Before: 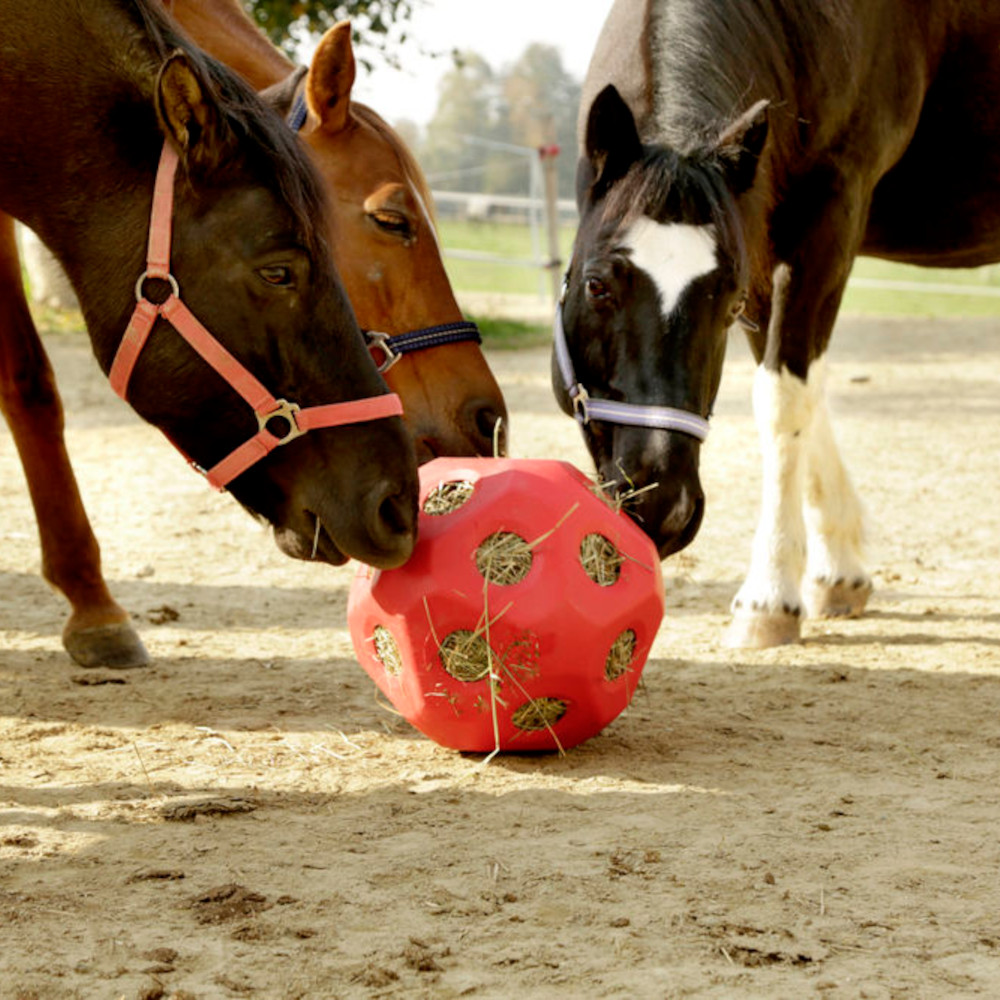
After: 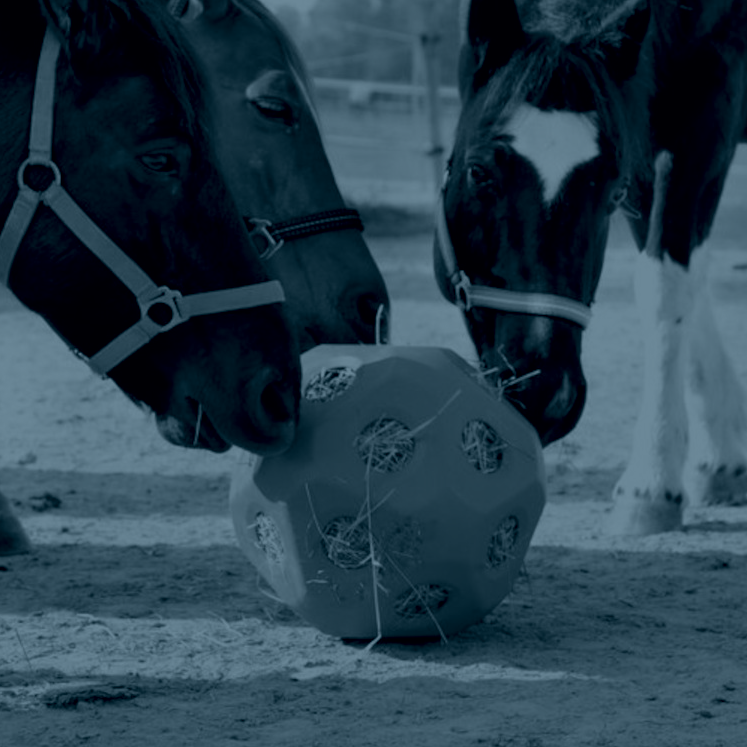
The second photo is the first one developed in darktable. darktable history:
crop and rotate: left 11.831%, top 11.346%, right 13.429%, bottom 13.899%
tone equalizer: on, module defaults
colorize: hue 194.4°, saturation 29%, source mix 61.75%, lightness 3.98%, version 1
